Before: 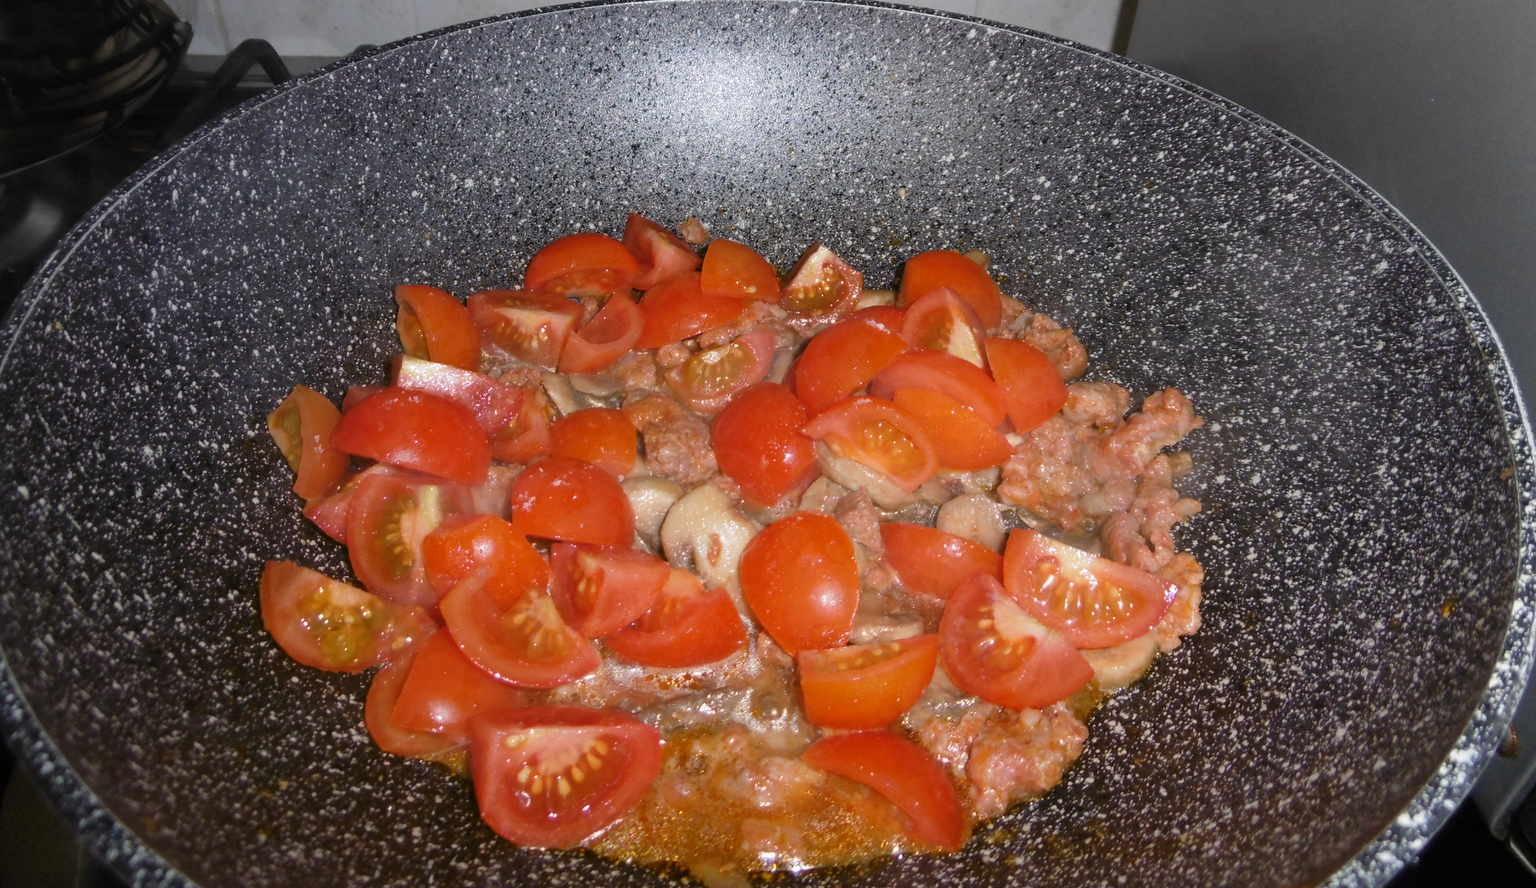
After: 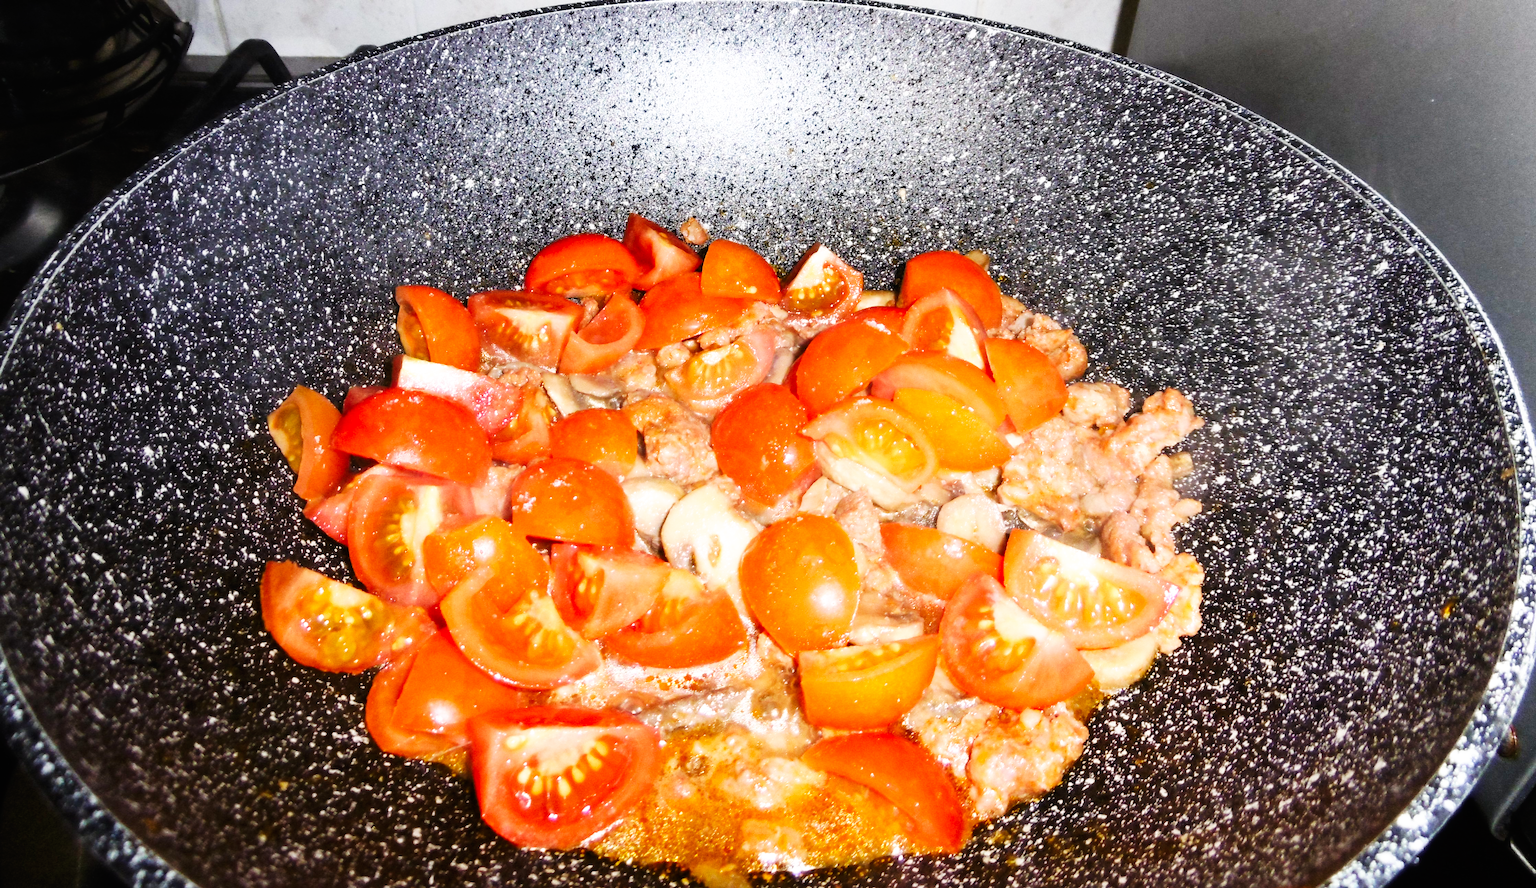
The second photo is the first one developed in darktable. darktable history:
tone equalizer: -8 EV -0.417 EV, -7 EV -0.389 EV, -6 EV -0.333 EV, -5 EV -0.222 EV, -3 EV 0.222 EV, -2 EV 0.333 EV, -1 EV 0.389 EV, +0 EV 0.417 EV, edges refinement/feathering 500, mask exposure compensation -1.57 EV, preserve details no
base curve: curves: ch0 [(0, 0) (0.007, 0.004) (0.027, 0.03) (0.046, 0.07) (0.207, 0.54) (0.442, 0.872) (0.673, 0.972) (1, 1)], preserve colors none
